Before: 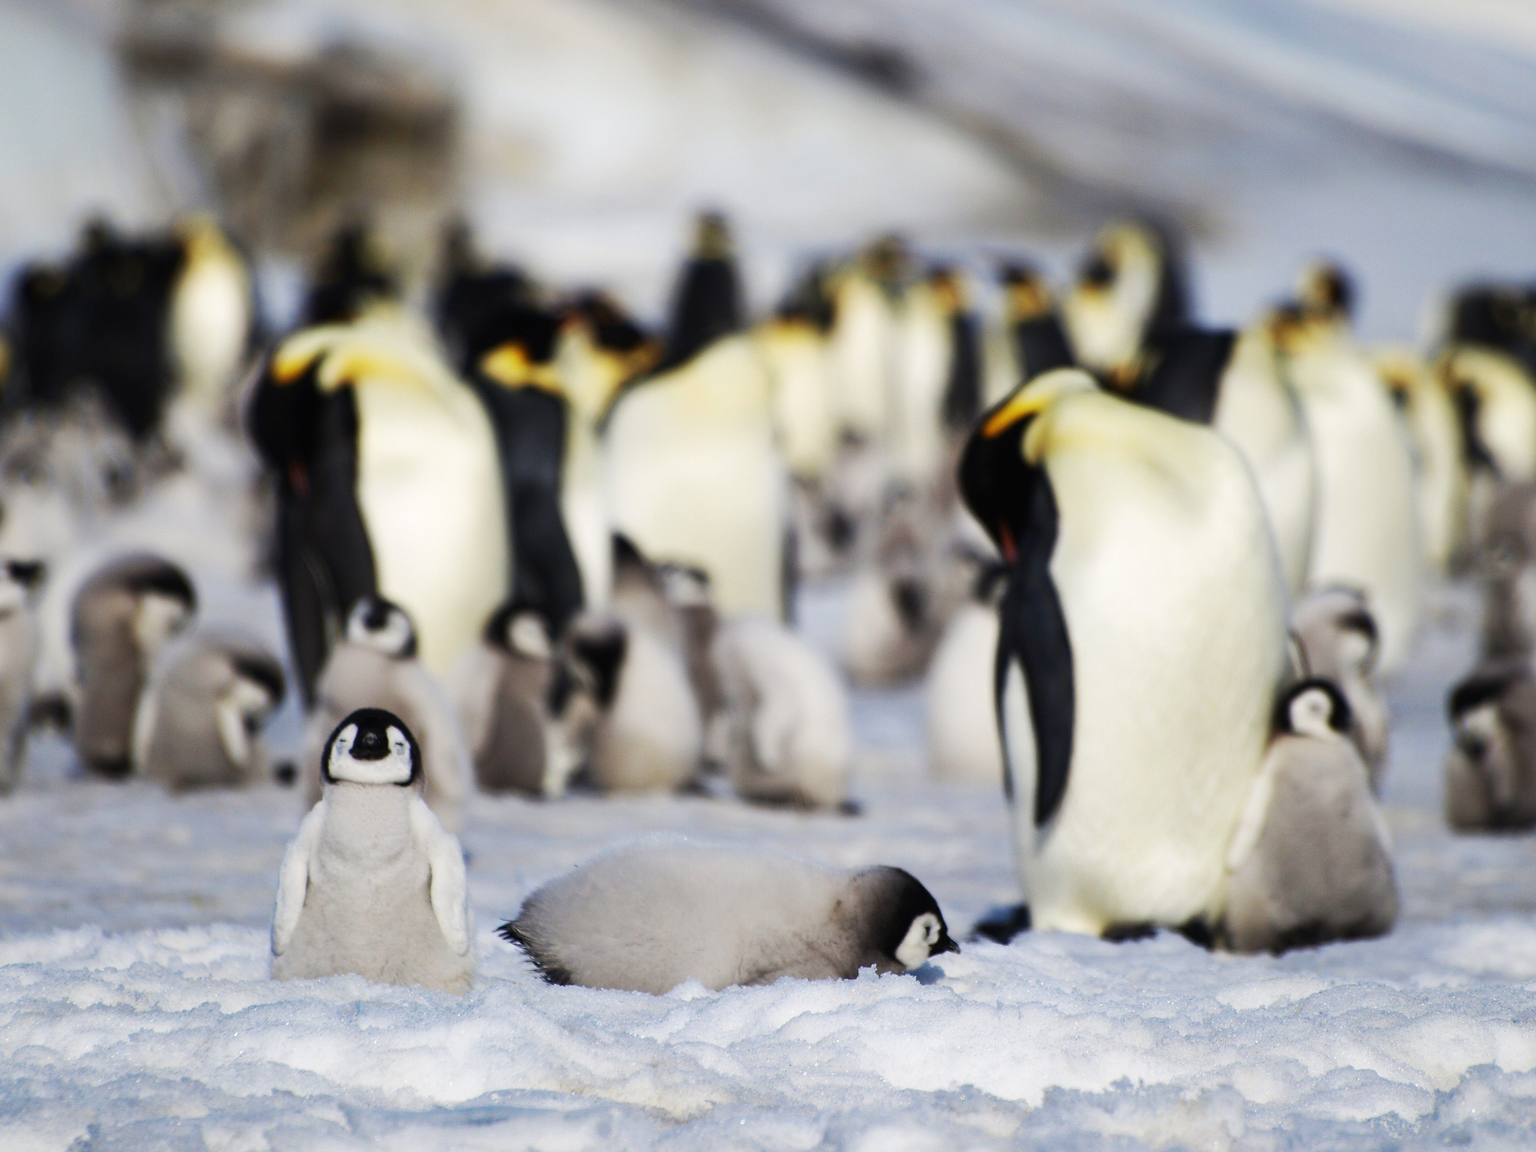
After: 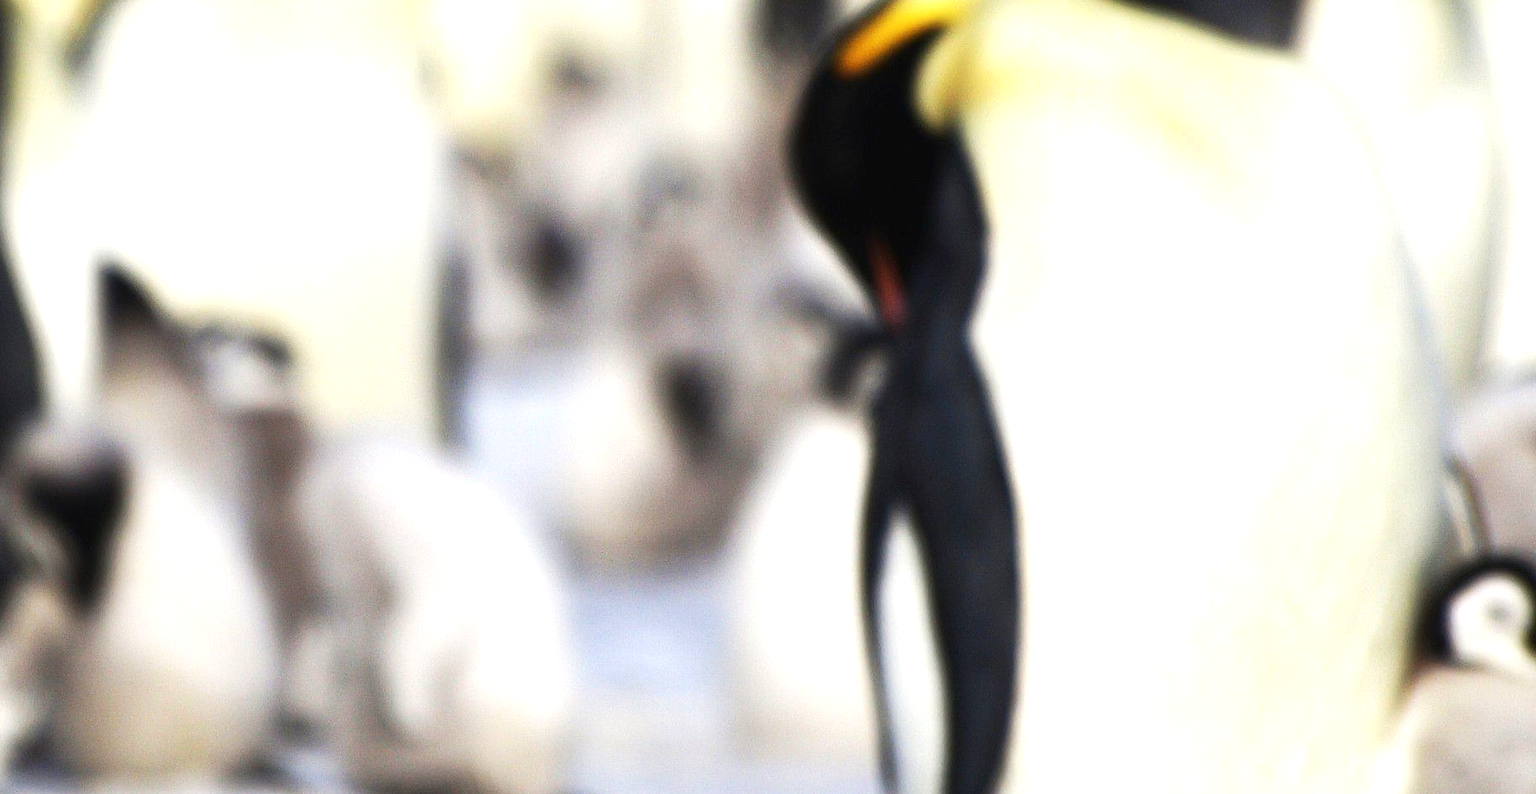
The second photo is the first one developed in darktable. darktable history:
exposure: black level correction 0, exposure 0.7 EV, compensate exposure bias true, compensate highlight preservation false
crop: left 36.607%, top 34.735%, right 13.146%, bottom 30.611%
